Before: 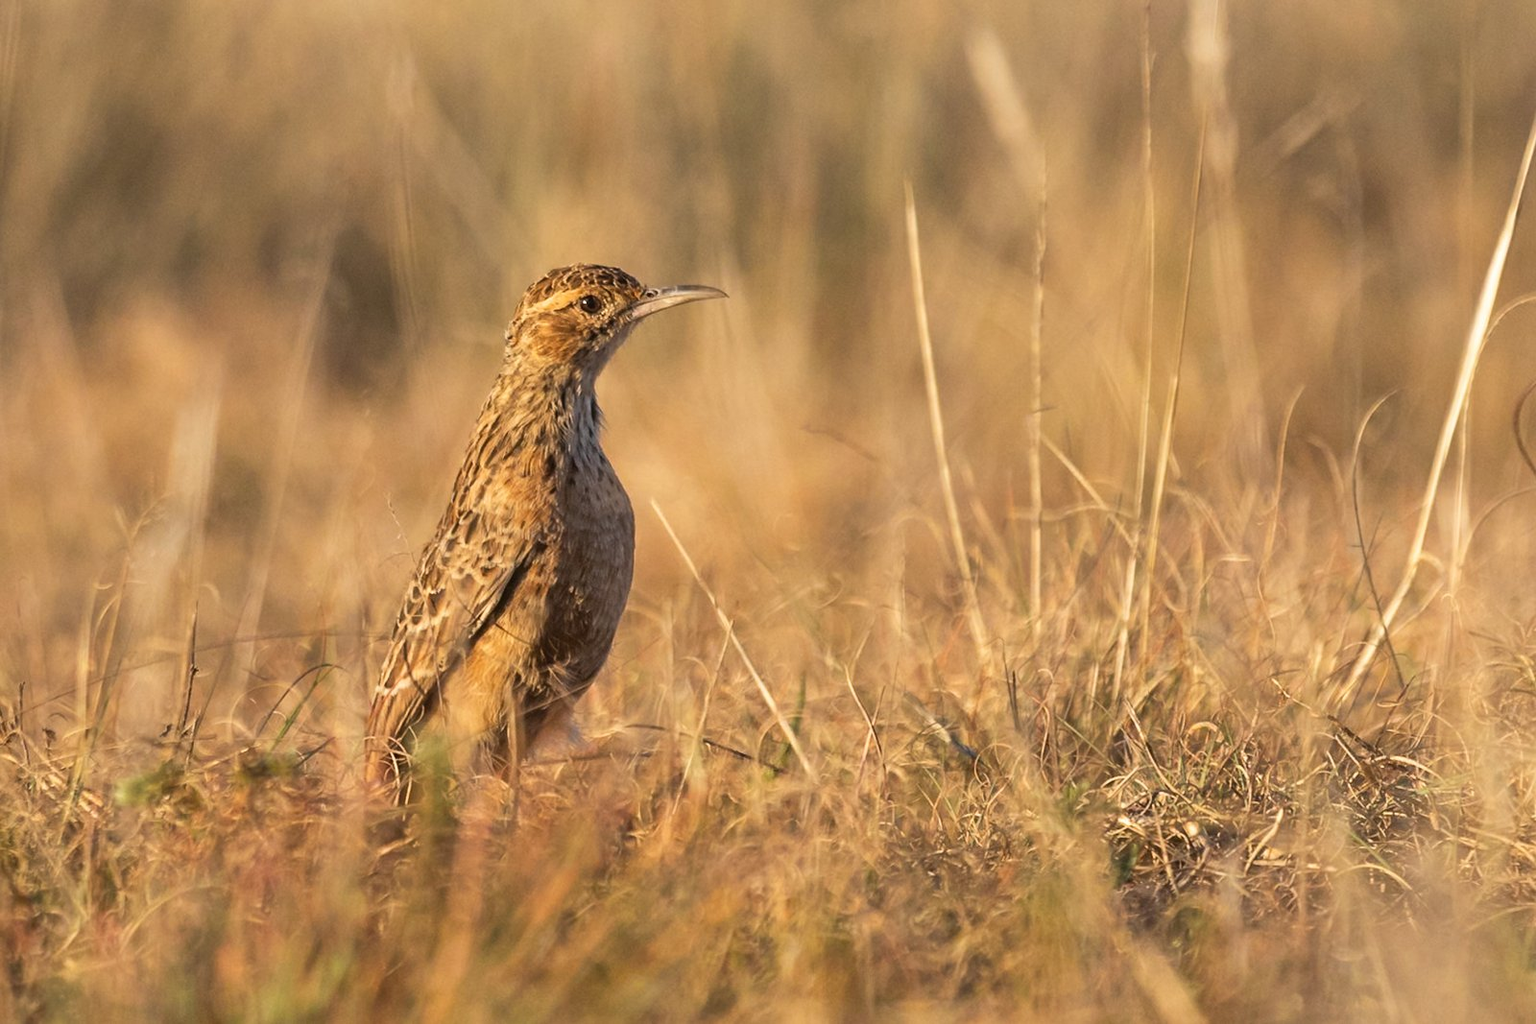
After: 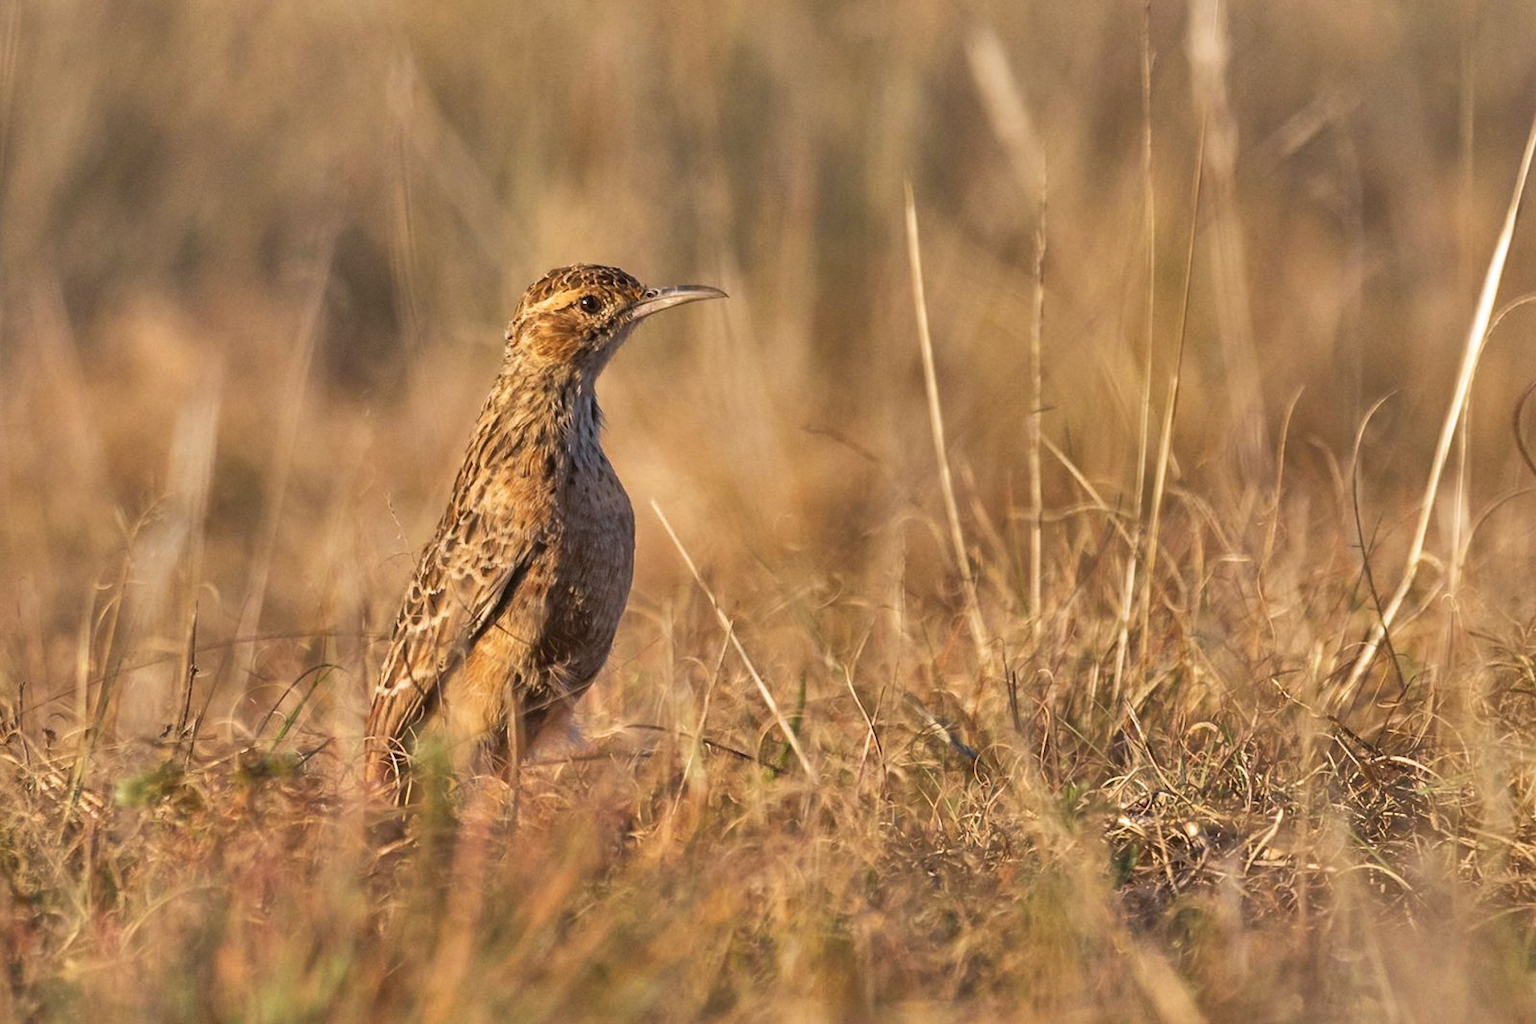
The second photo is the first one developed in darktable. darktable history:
color calibration: illuminant as shot in camera, x 0.358, y 0.373, temperature 4628.91 K
shadows and highlights: shadows 20.91, highlights -82.73, soften with gaussian
levels: levels [0, 0.492, 0.984]
